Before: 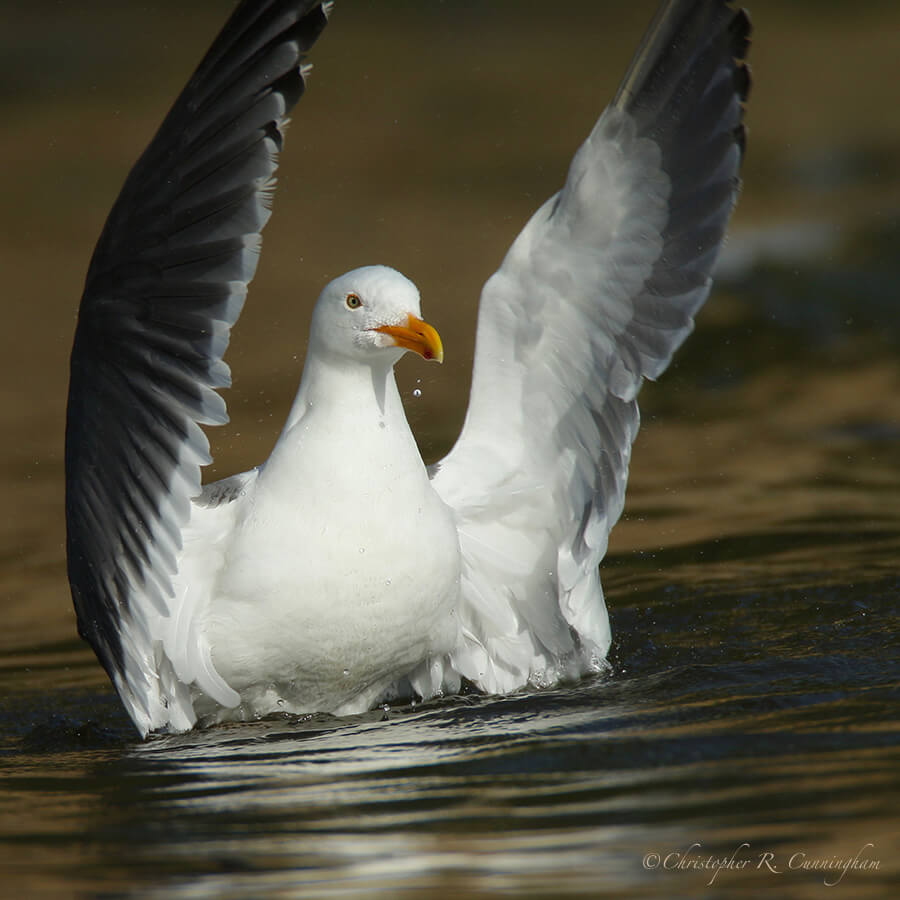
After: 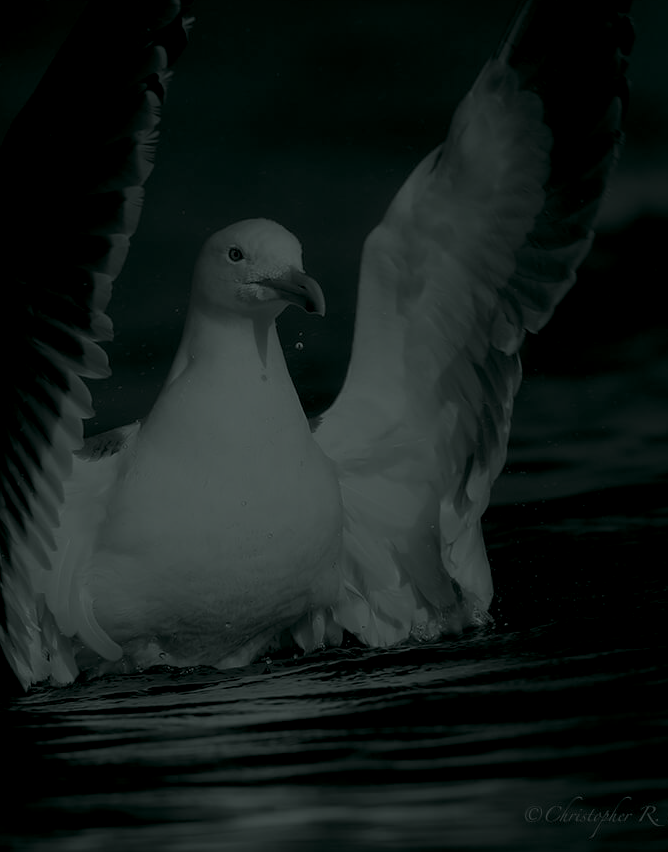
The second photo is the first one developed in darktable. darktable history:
crop and rotate: left 13.15%, top 5.251%, right 12.609%
colorize: hue 90°, saturation 19%, lightness 1.59%, version 1
